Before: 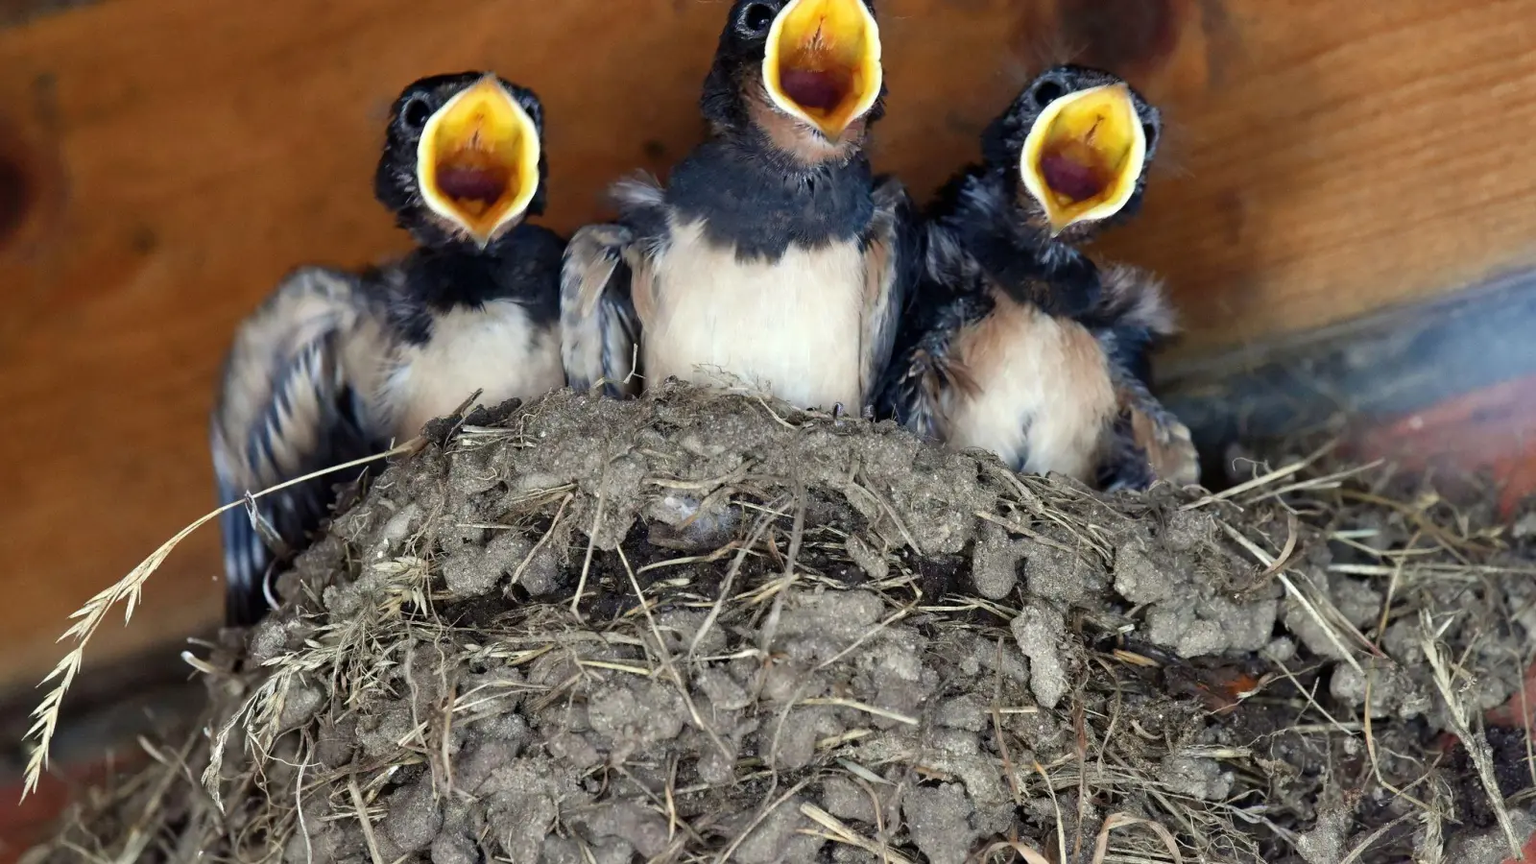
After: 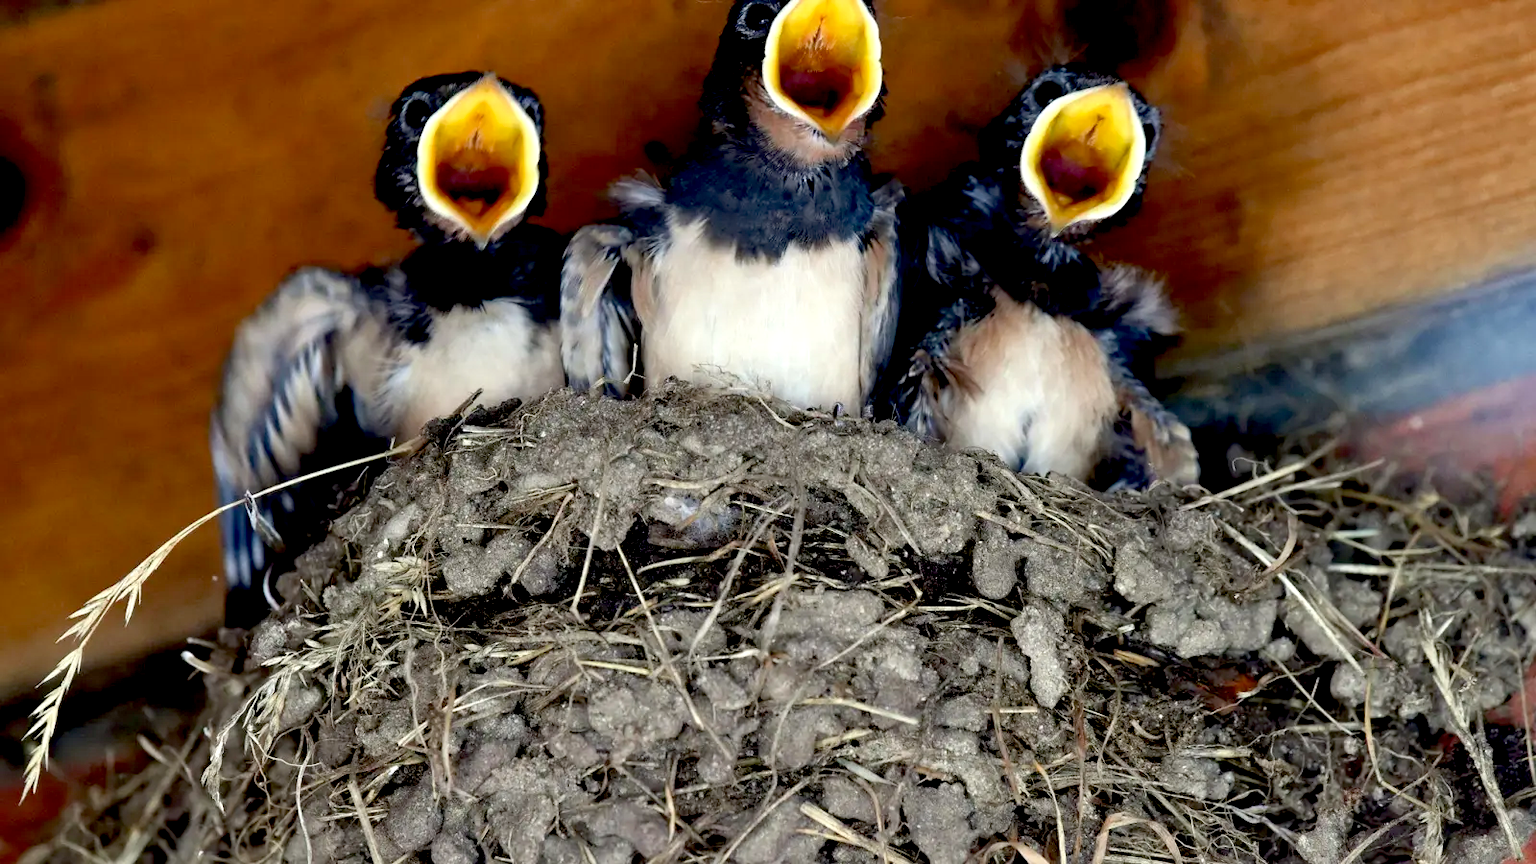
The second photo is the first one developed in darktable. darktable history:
exposure: black level correction 0.025, exposure 0.183 EV, compensate highlight preservation false
